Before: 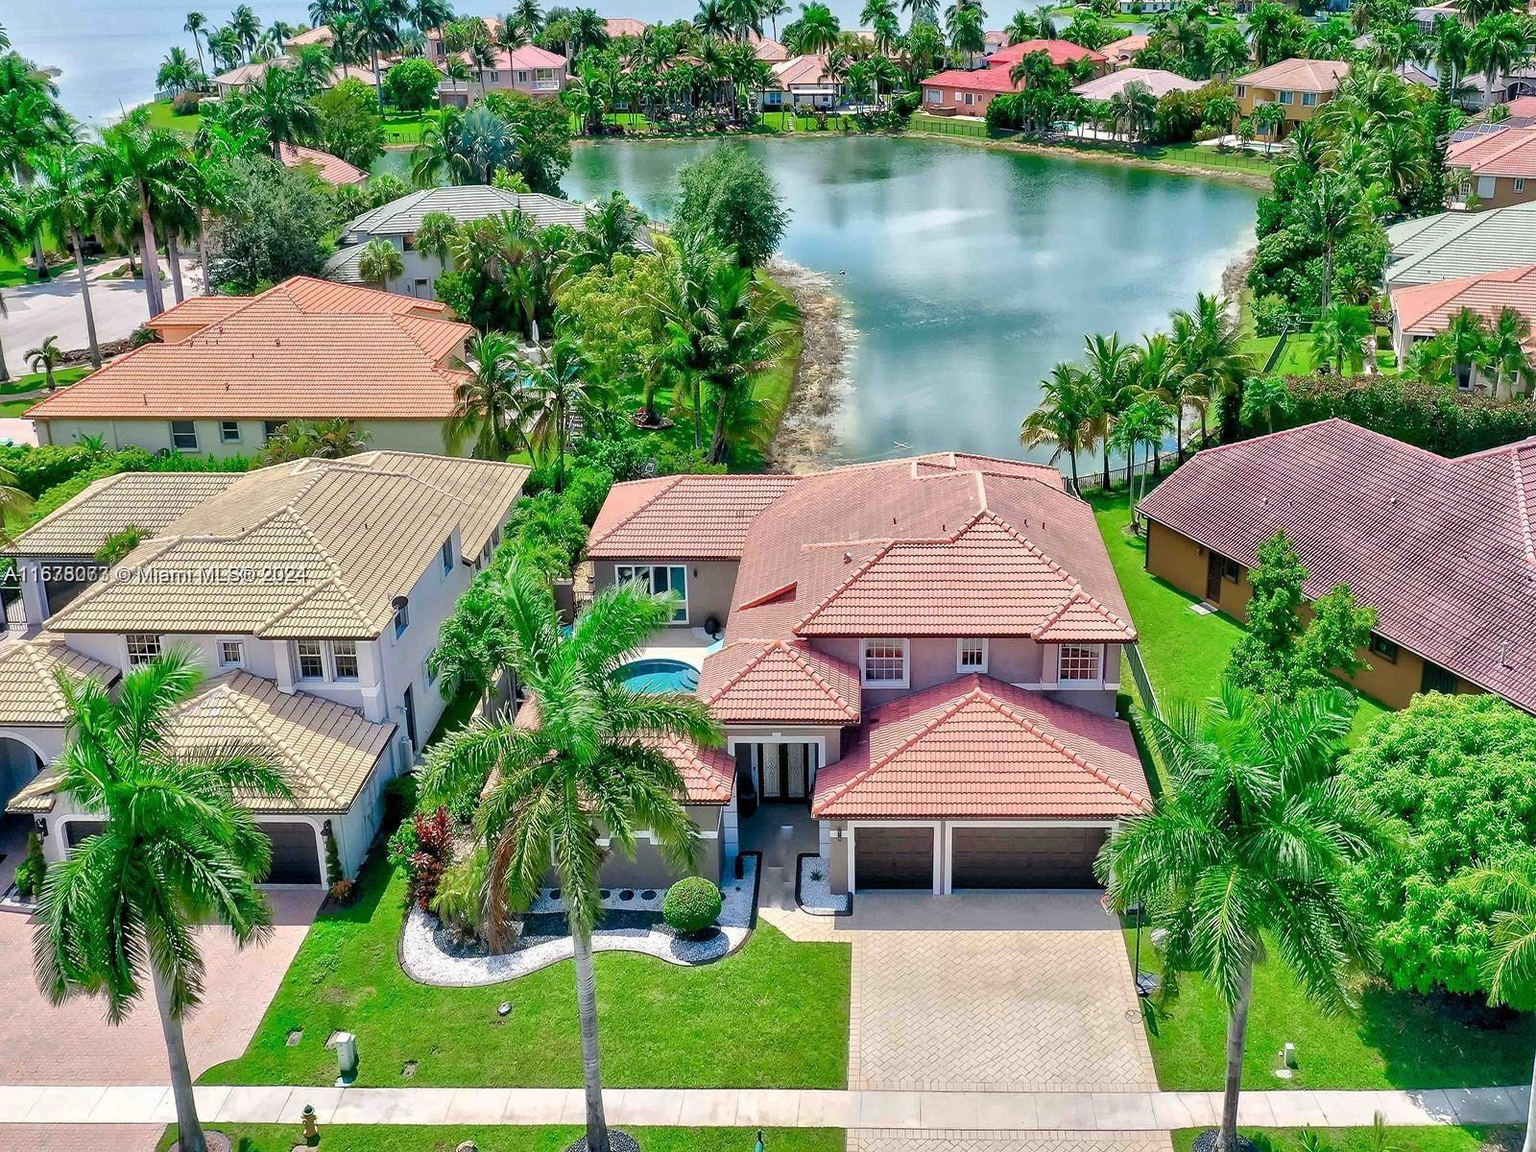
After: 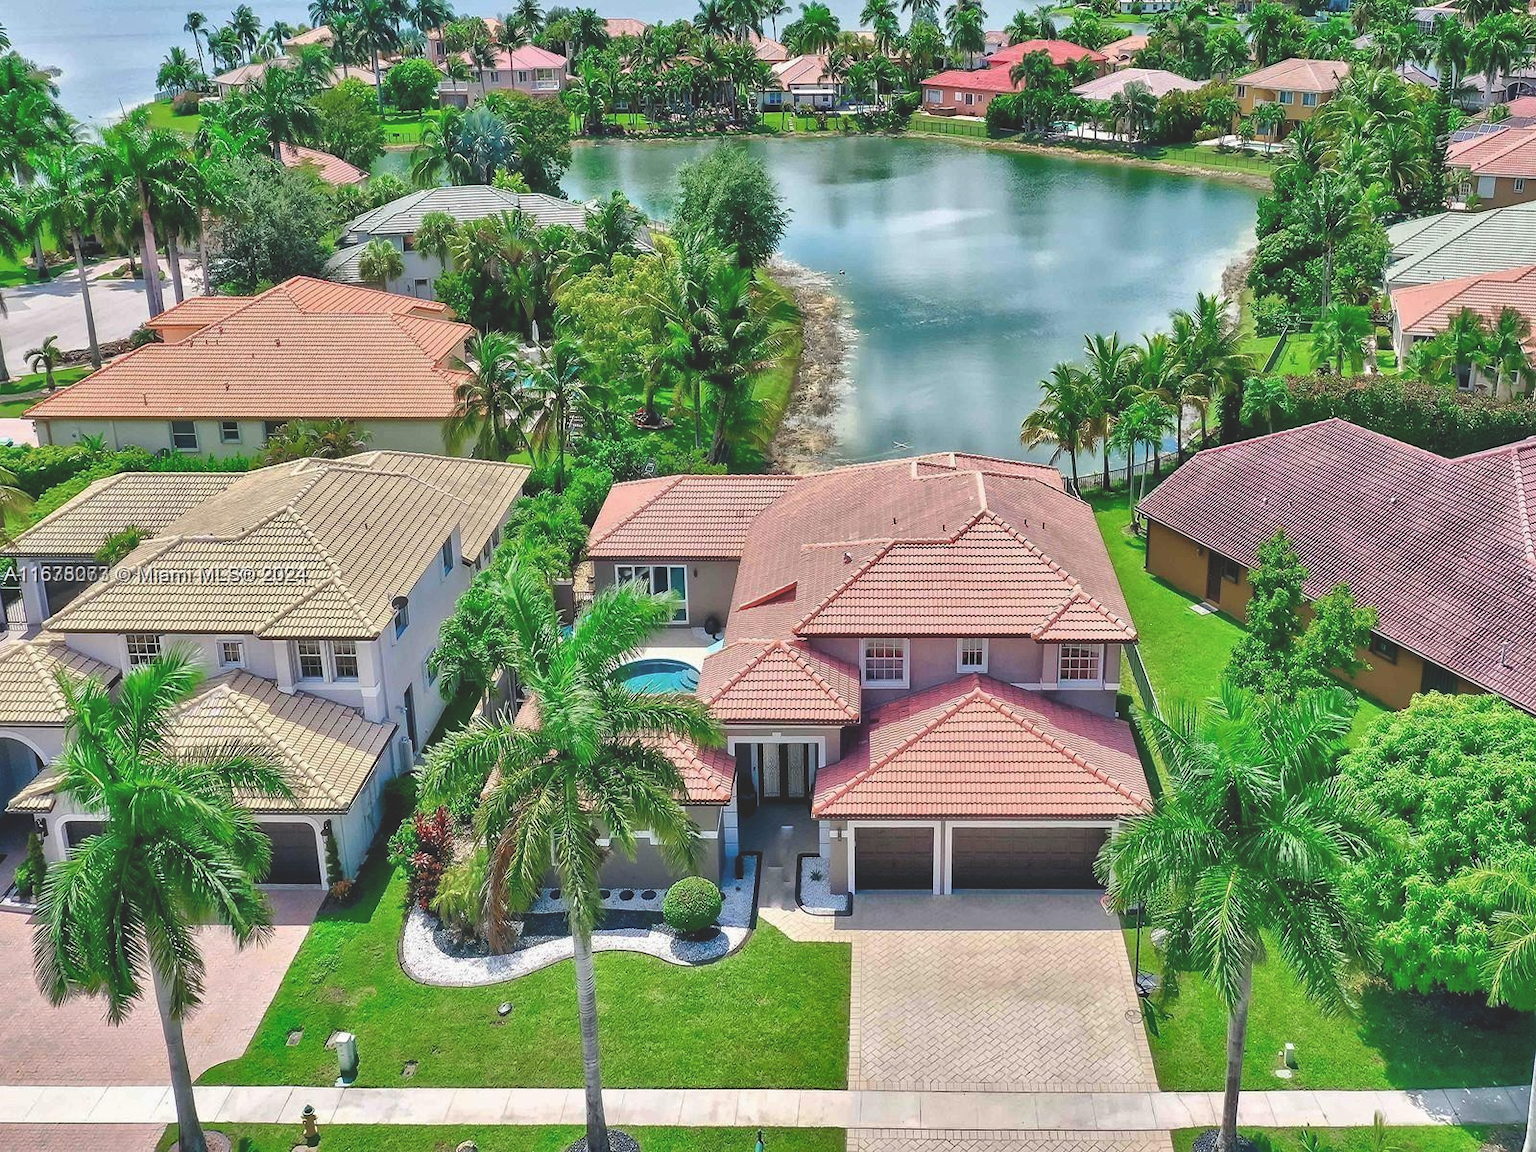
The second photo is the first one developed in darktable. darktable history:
shadows and highlights: shadows color adjustment 97.68%, soften with gaussian
exposure: black level correction -0.021, exposure -0.036 EV, compensate highlight preservation false
